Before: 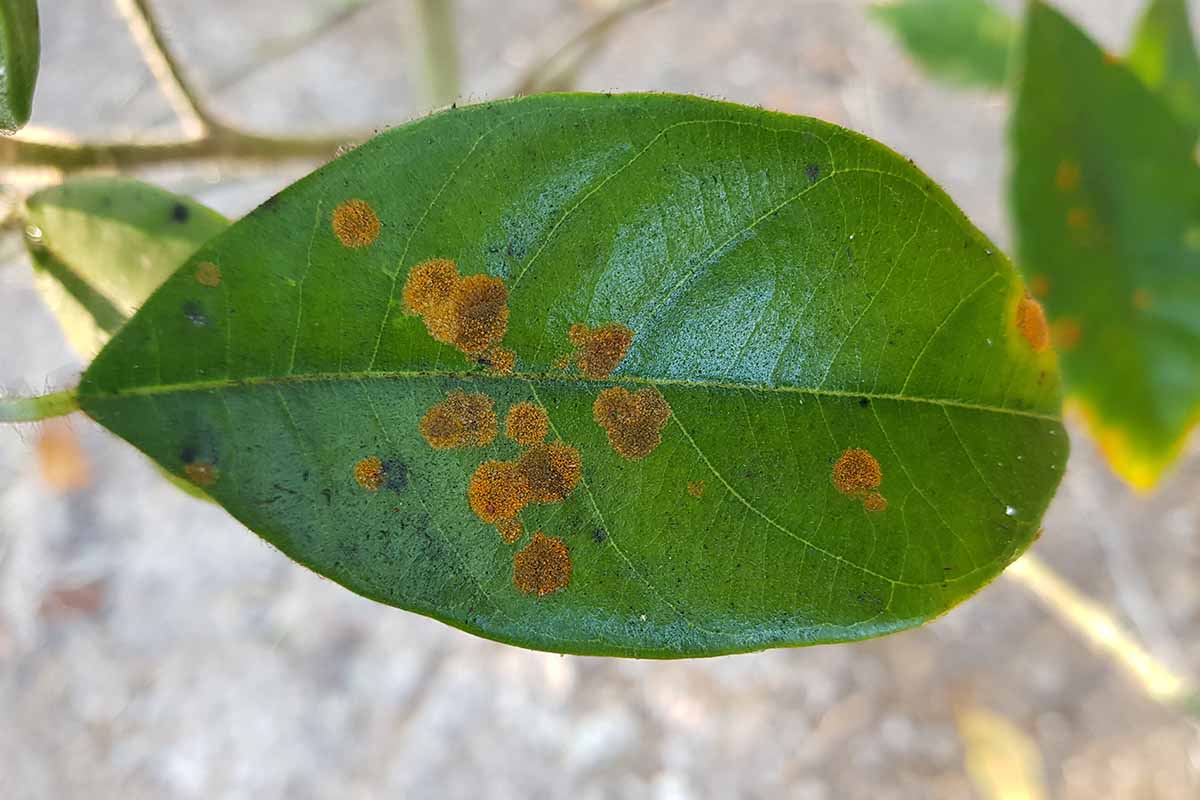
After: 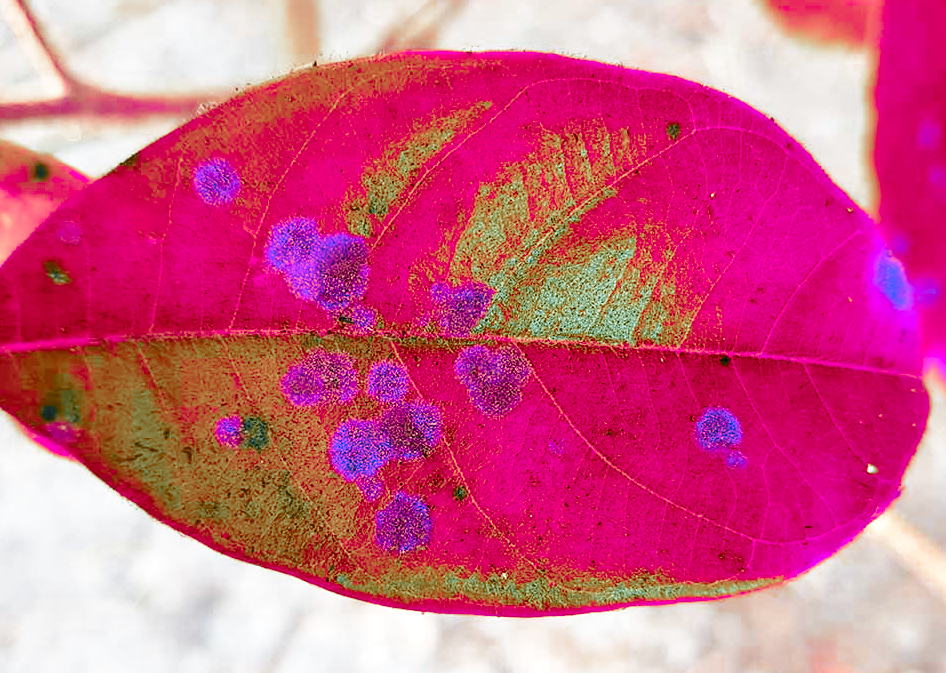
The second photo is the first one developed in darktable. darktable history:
base curve: curves: ch0 [(0, 0) (0.032, 0.037) (0.105, 0.228) (0.435, 0.76) (0.856, 0.983) (1, 1)], preserve colors none
crop: left 11.598%, top 5.326%, right 9.566%, bottom 10.428%
color zones: curves: ch0 [(0.826, 0.353)]; ch1 [(0.242, 0.647) (0.889, 0.342)]; ch2 [(0.246, 0.089) (0.969, 0.068)]
local contrast: highlights 102%, shadows 101%, detail 120%, midtone range 0.2
